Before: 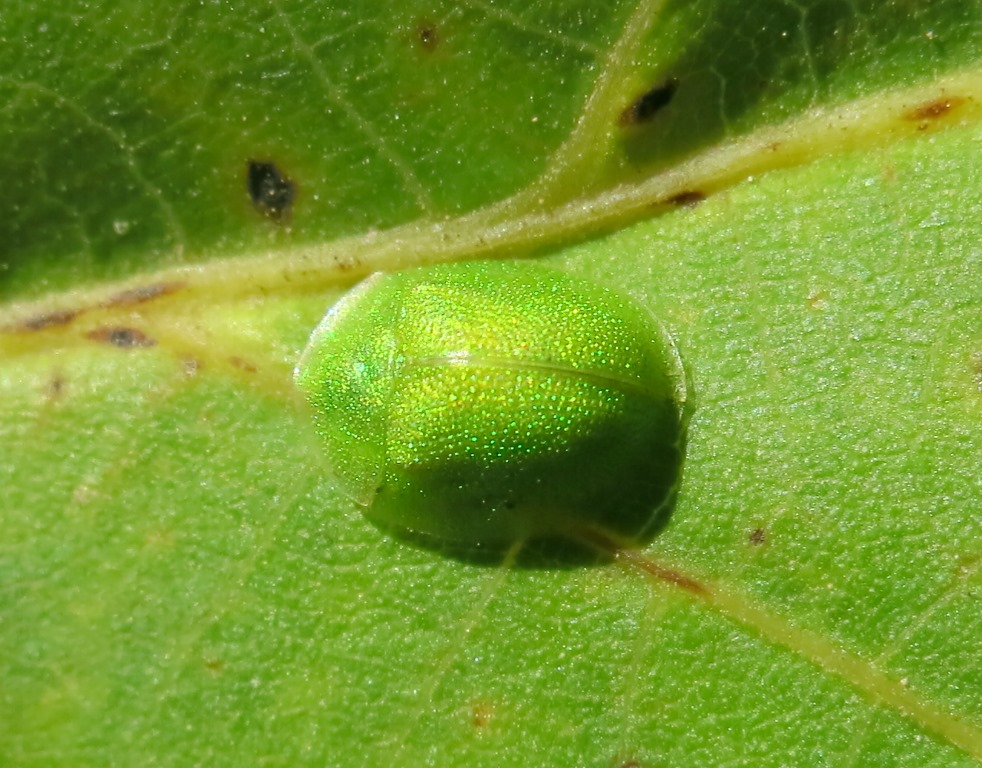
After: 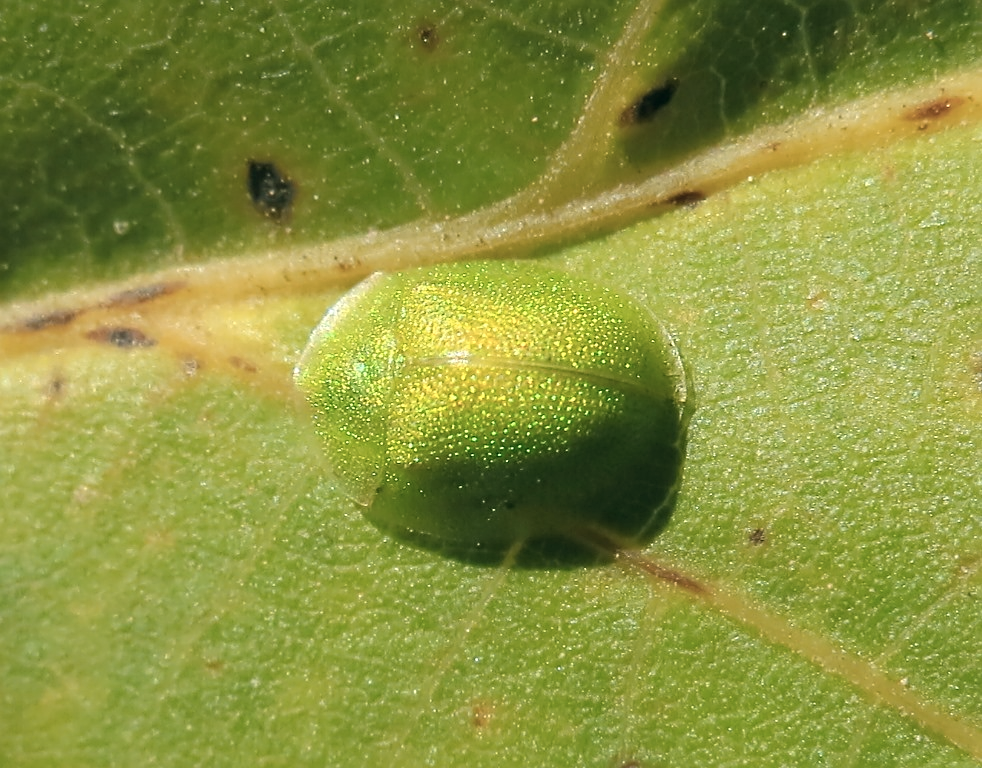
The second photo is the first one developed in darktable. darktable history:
sharpen: on, module defaults
tone equalizer: on, module defaults
color zones: curves: ch1 [(0, 0.469) (0.072, 0.457) (0.243, 0.494) (0.429, 0.5) (0.571, 0.5) (0.714, 0.5) (0.857, 0.5) (1, 0.469)]; ch2 [(0, 0.499) (0.143, 0.467) (0.242, 0.436) (0.429, 0.493) (0.571, 0.5) (0.714, 0.5) (0.857, 0.5) (1, 0.499)]
color correction: highlights a* 2.75, highlights b* 5, shadows a* -2.04, shadows b* -4.84, saturation 0.8
